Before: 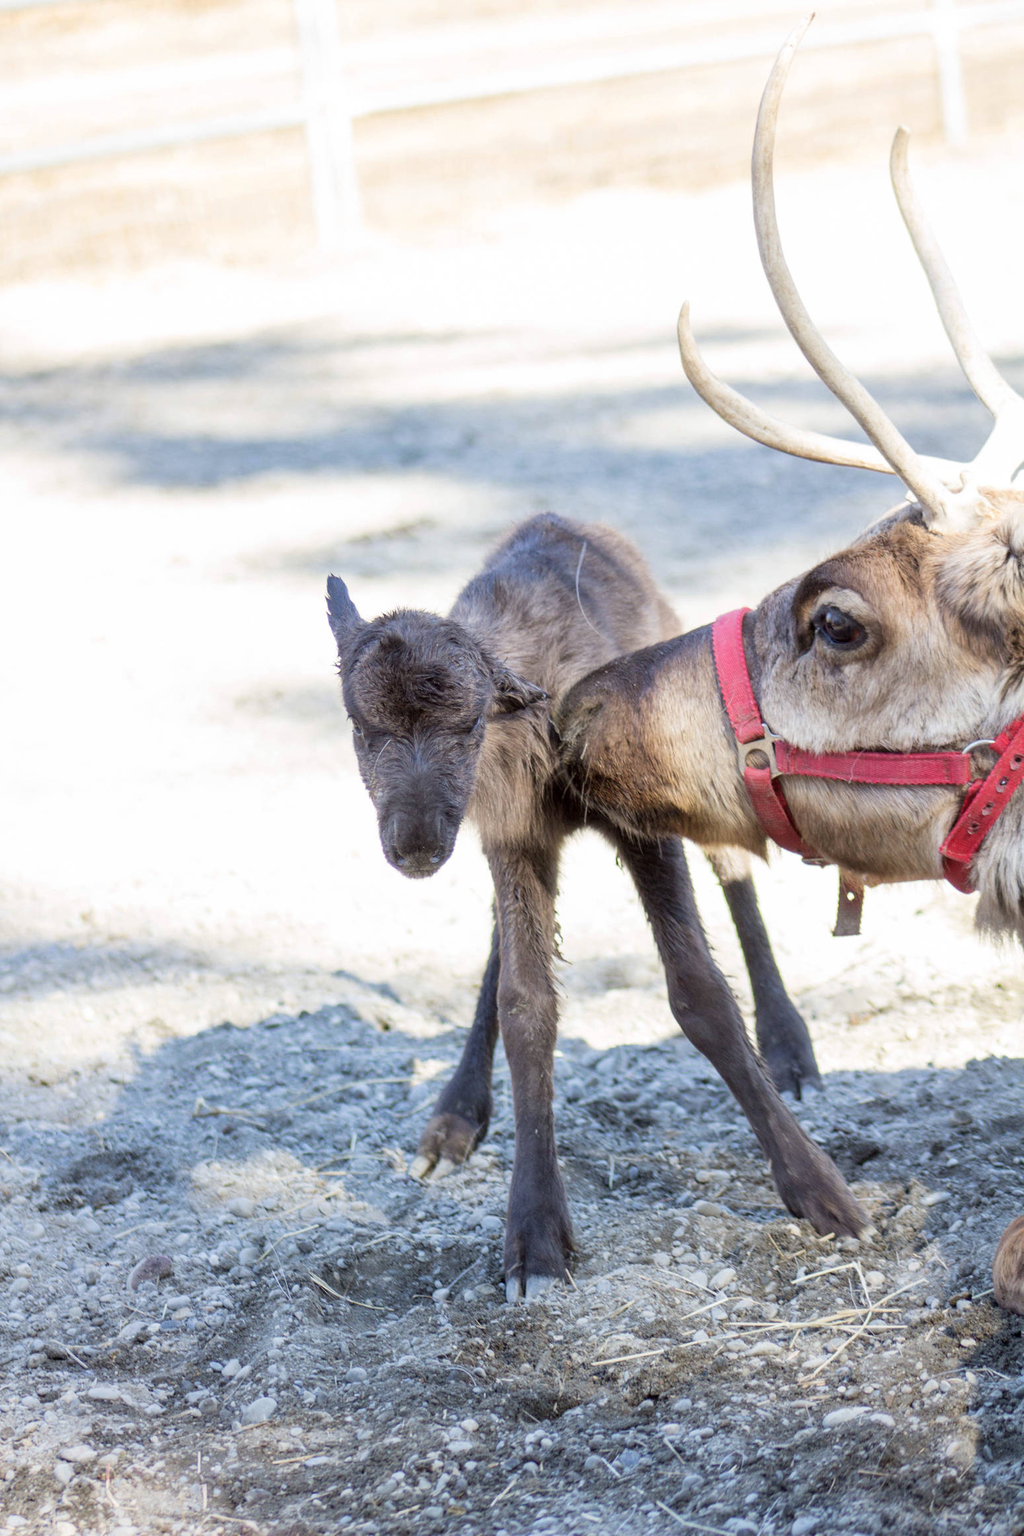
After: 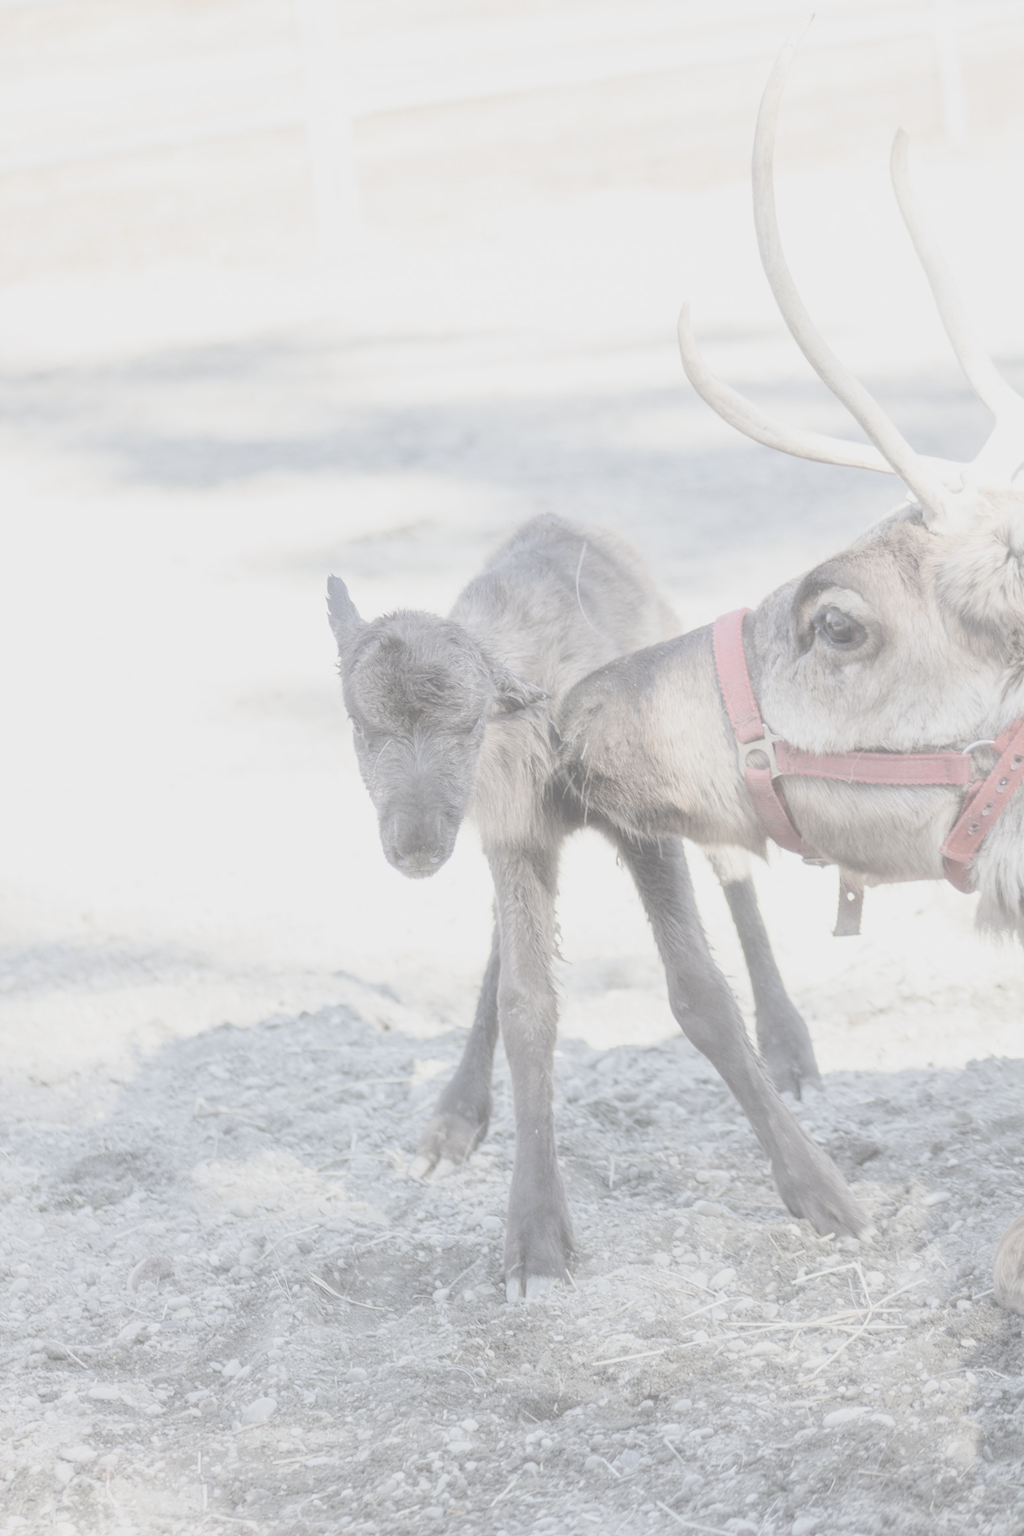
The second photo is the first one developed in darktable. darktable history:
haze removal: strength -0.087, distance 0.365, adaptive false
contrast brightness saturation: contrast -0.32, brightness 0.748, saturation -0.788
